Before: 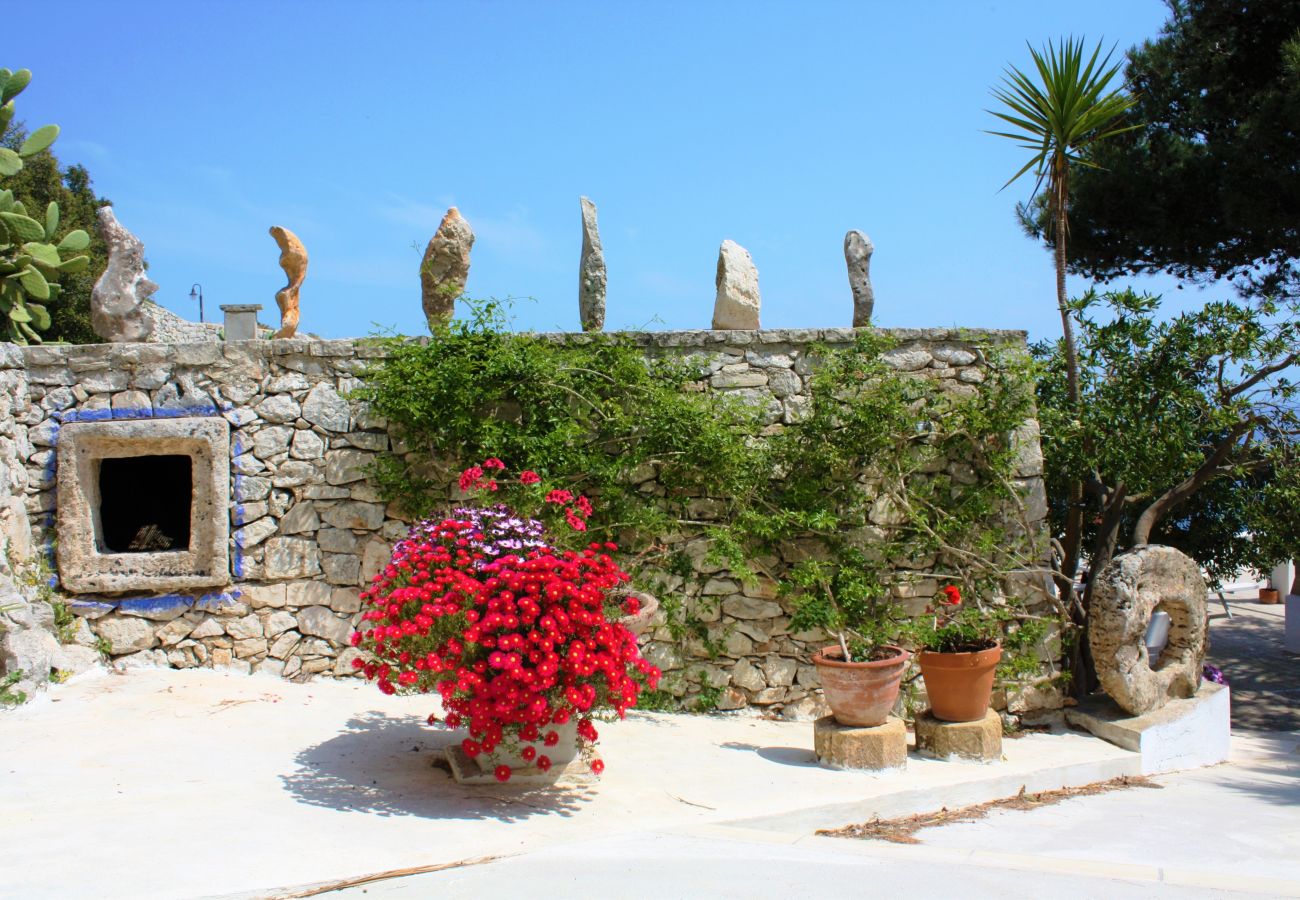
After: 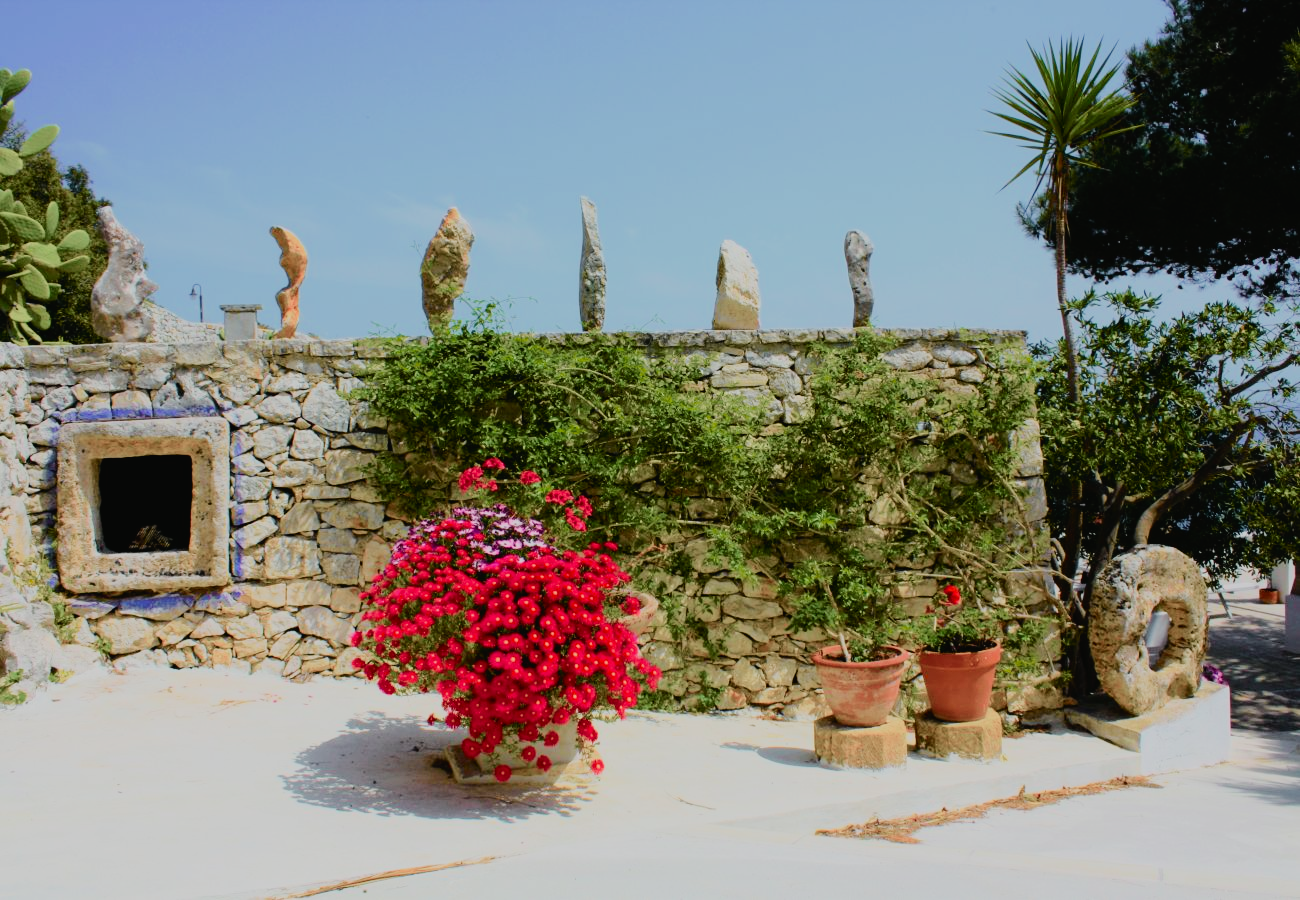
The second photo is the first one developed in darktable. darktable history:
filmic rgb: black relative exposure -7.65 EV, white relative exposure 4.56 EV, hardness 3.61
tone curve: curves: ch0 [(0, 0.018) (0.036, 0.038) (0.15, 0.131) (0.27, 0.247) (0.528, 0.554) (0.761, 0.761) (1, 0.919)]; ch1 [(0, 0) (0.179, 0.173) (0.322, 0.32) (0.429, 0.431) (0.502, 0.5) (0.519, 0.522) (0.562, 0.588) (0.625, 0.67) (0.711, 0.745) (1, 1)]; ch2 [(0, 0) (0.29, 0.295) (0.404, 0.436) (0.497, 0.499) (0.521, 0.523) (0.561, 0.605) (0.657, 0.655) (0.712, 0.764) (1, 1)], color space Lab, independent channels, preserve colors none
